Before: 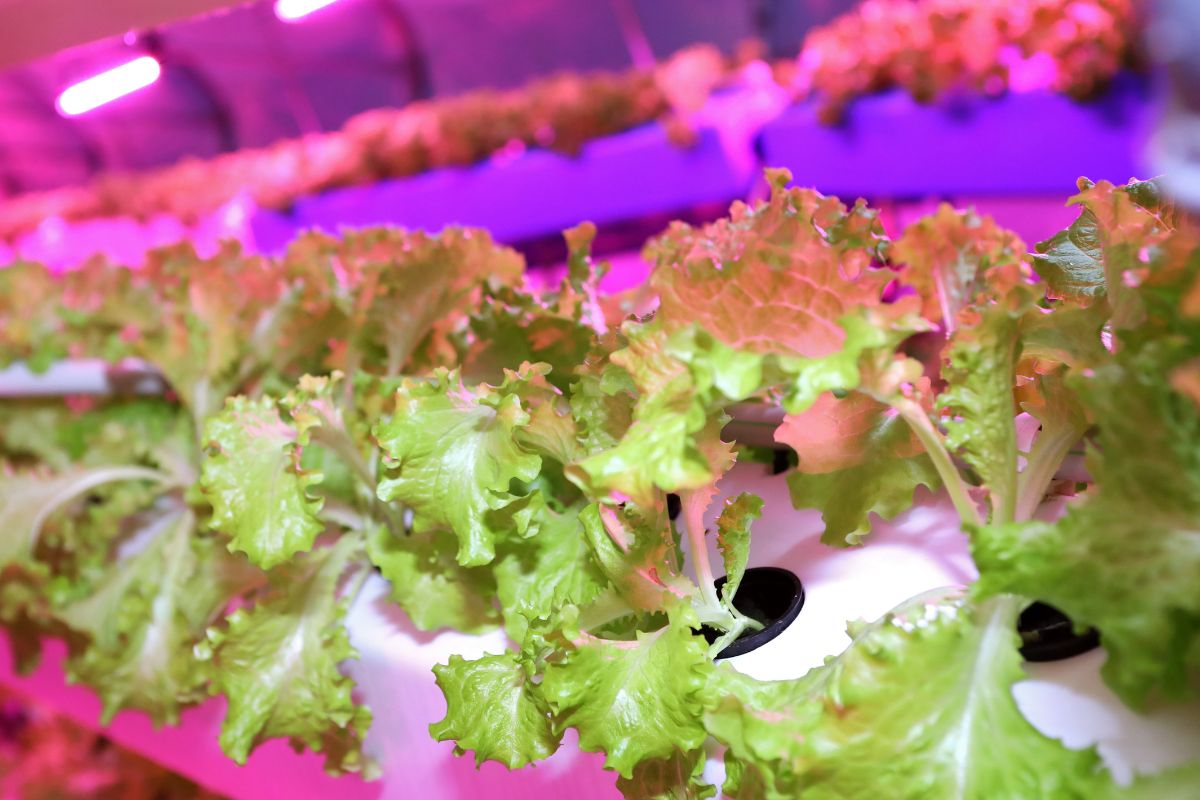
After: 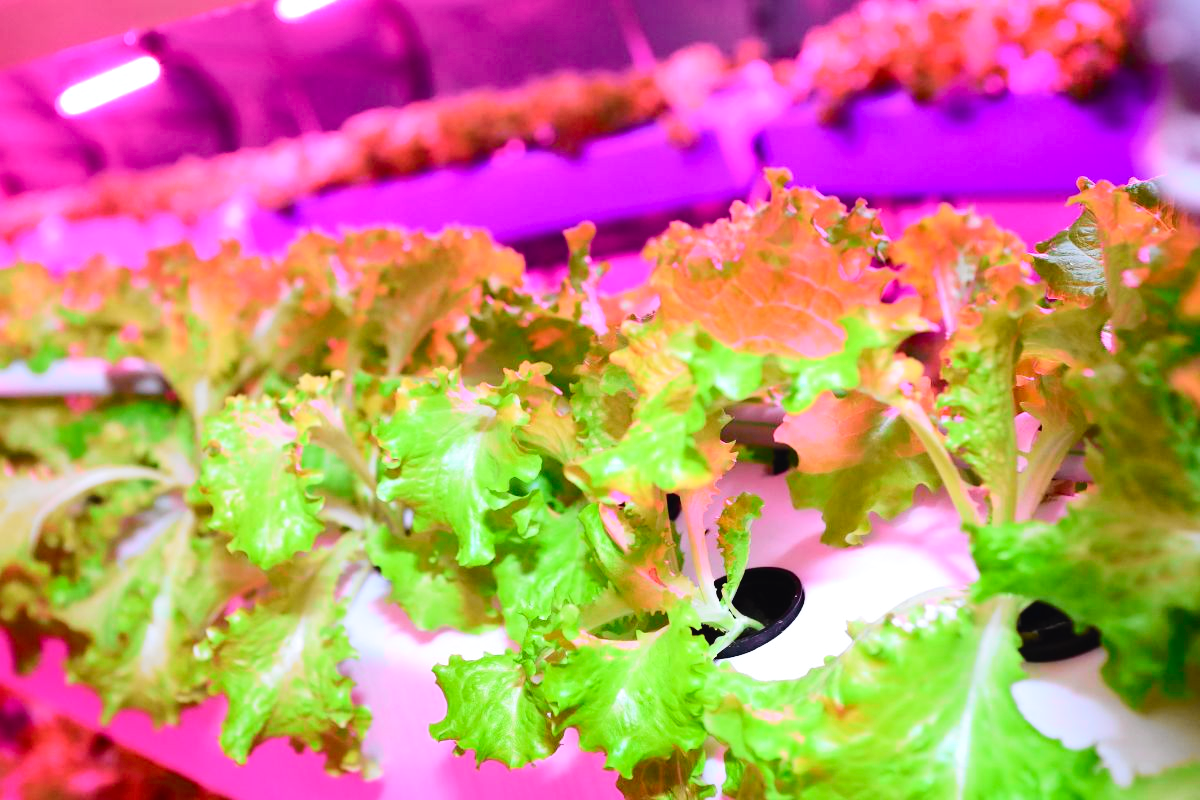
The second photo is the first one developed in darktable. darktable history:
tone curve: curves: ch0 [(0, 0.023) (0.103, 0.087) (0.295, 0.297) (0.445, 0.531) (0.553, 0.665) (0.735, 0.843) (0.994, 1)]; ch1 [(0, 0) (0.427, 0.346) (0.456, 0.426) (0.484, 0.494) (0.509, 0.505) (0.535, 0.56) (0.581, 0.632) (0.646, 0.715) (1, 1)]; ch2 [(0, 0) (0.369, 0.388) (0.449, 0.431) (0.501, 0.495) (0.533, 0.518) (0.572, 0.612) (0.677, 0.752) (1, 1)], color space Lab, independent channels, preserve colors none
